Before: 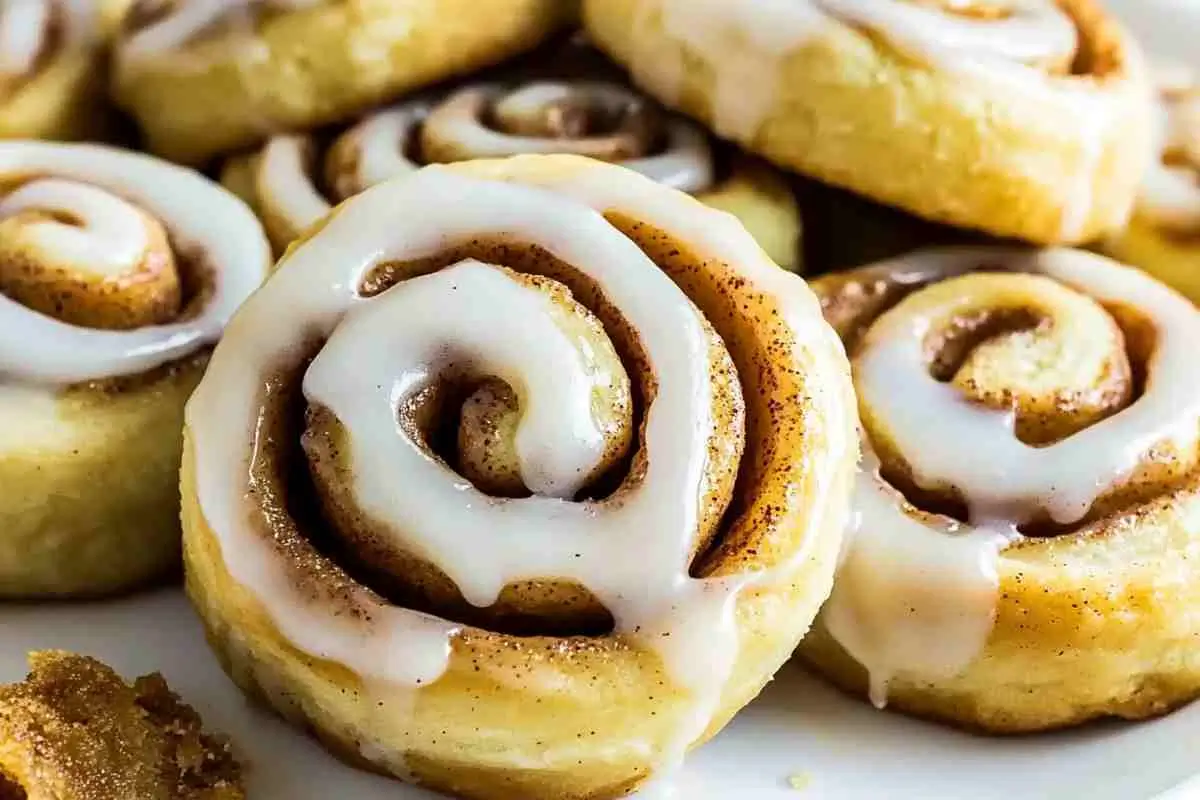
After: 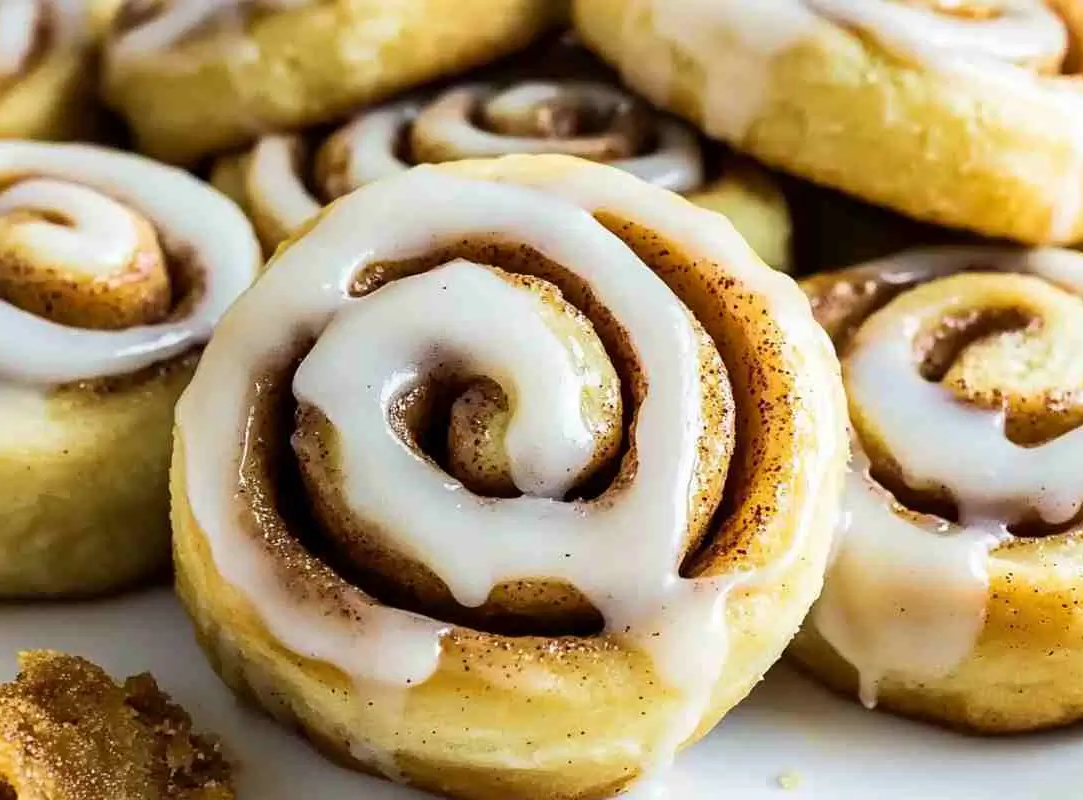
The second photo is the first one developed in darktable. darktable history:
crop and rotate: left 0.886%, right 8.852%
